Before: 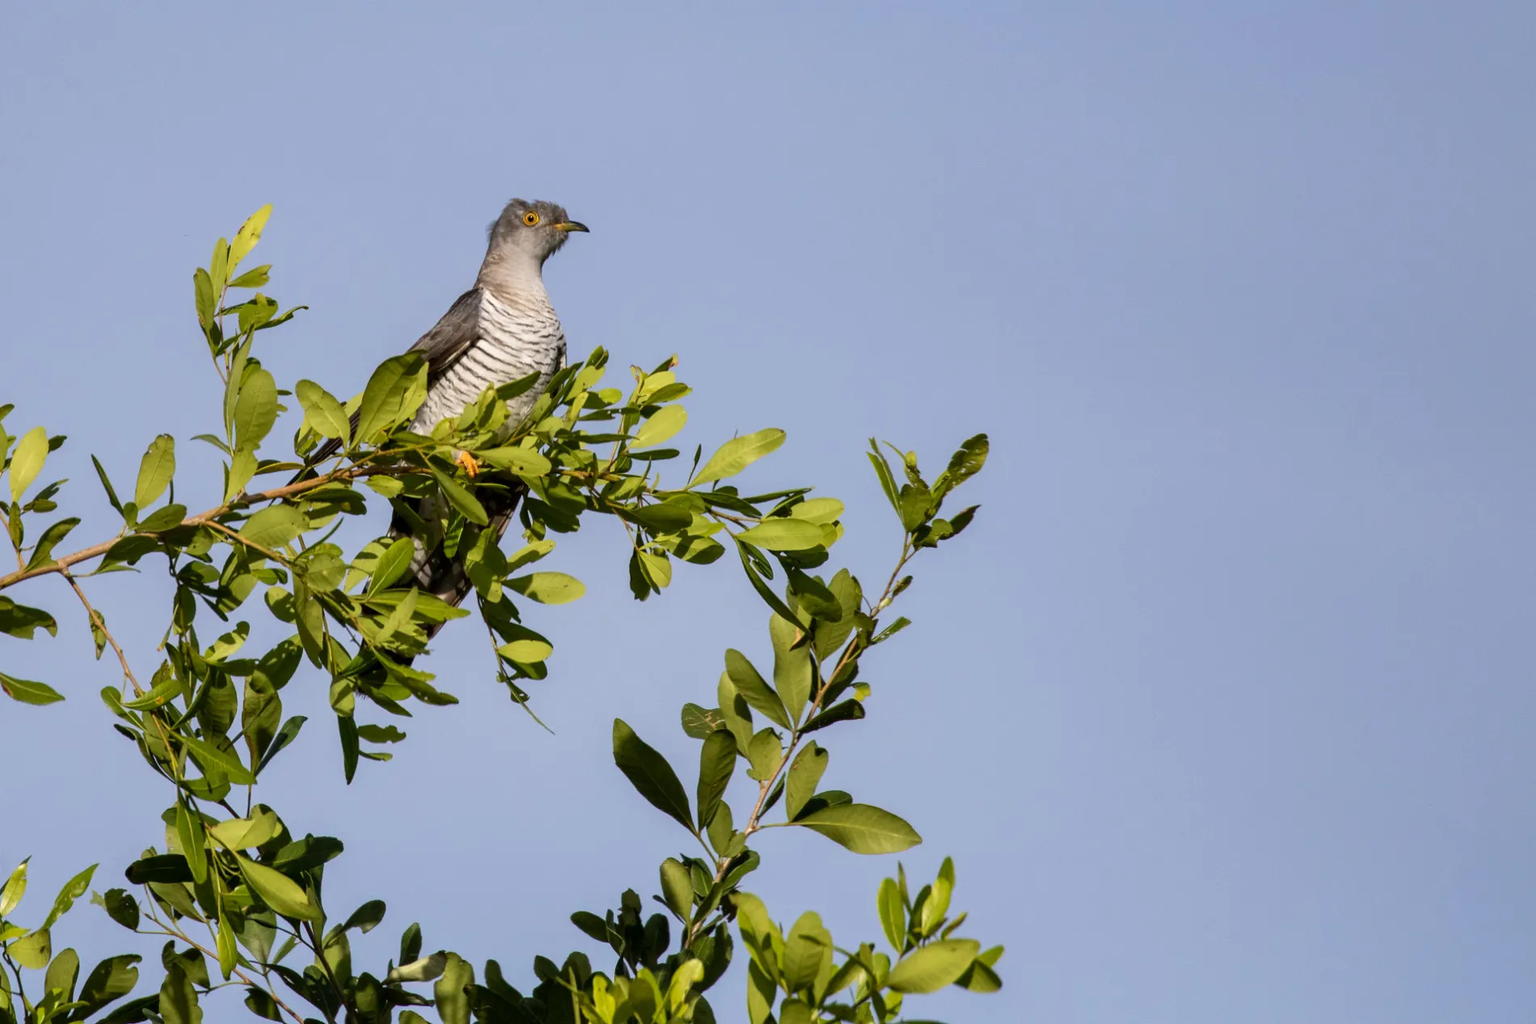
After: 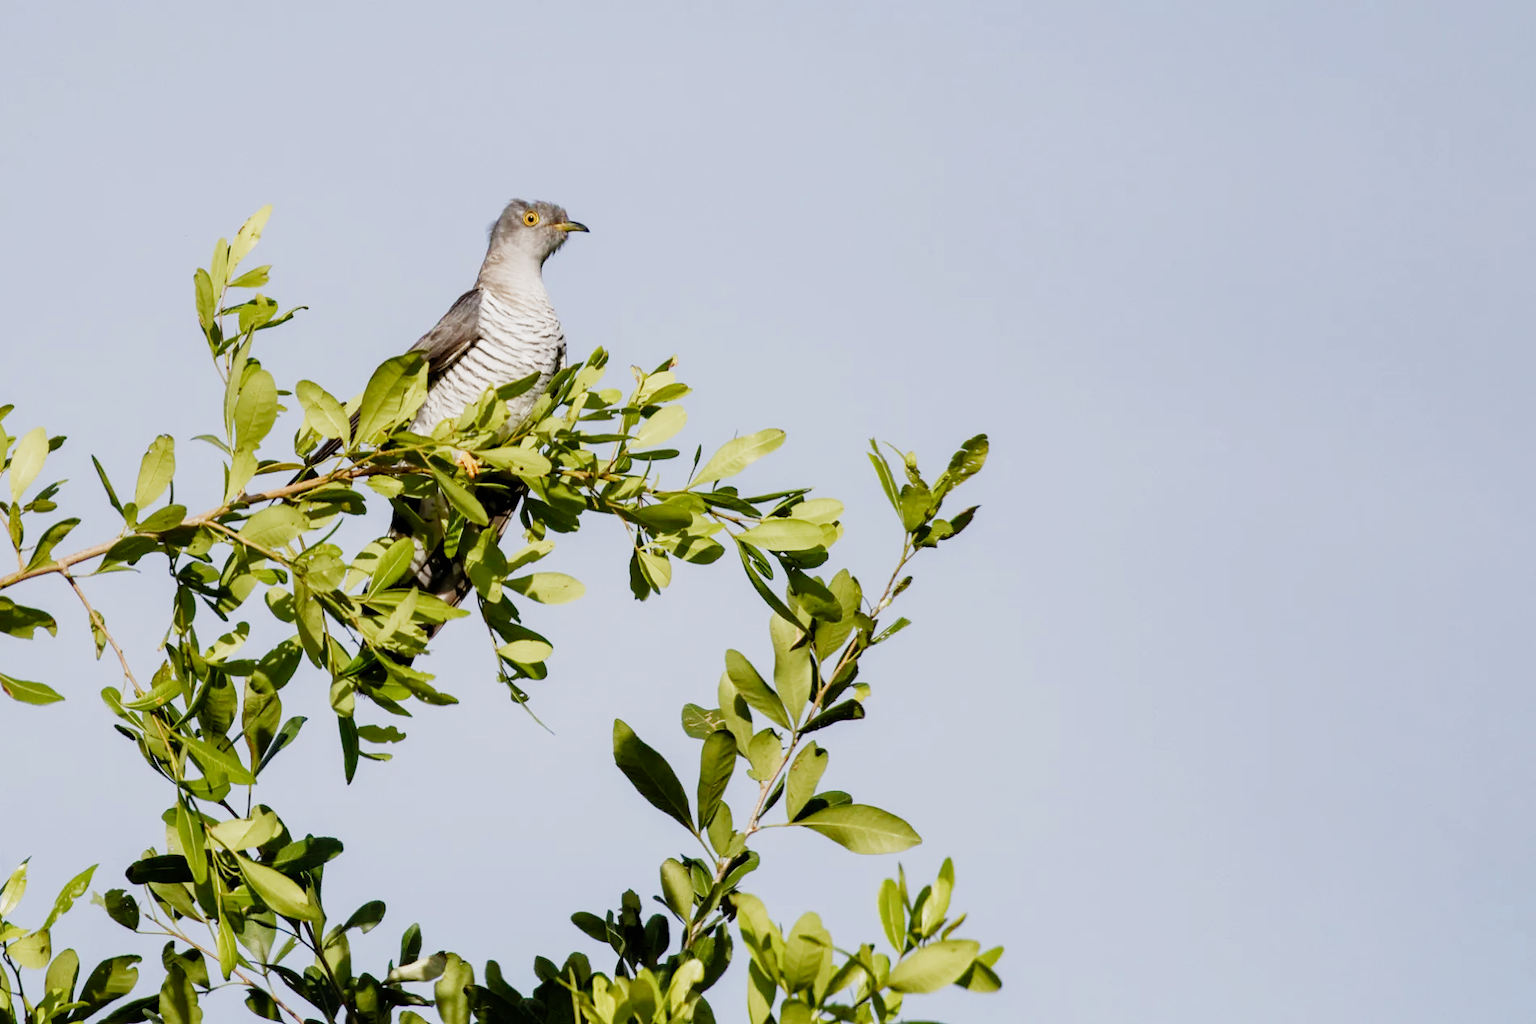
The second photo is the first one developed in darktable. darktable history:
exposure: exposure 1 EV, compensate exposure bias true
filmic rgb: black relative exposure -7.65 EV, white relative exposure 4.56 EV, hardness 3.61, preserve chrominance no, color science v4 (2020), iterations of high-quality reconstruction 0, type of noise poissonian
